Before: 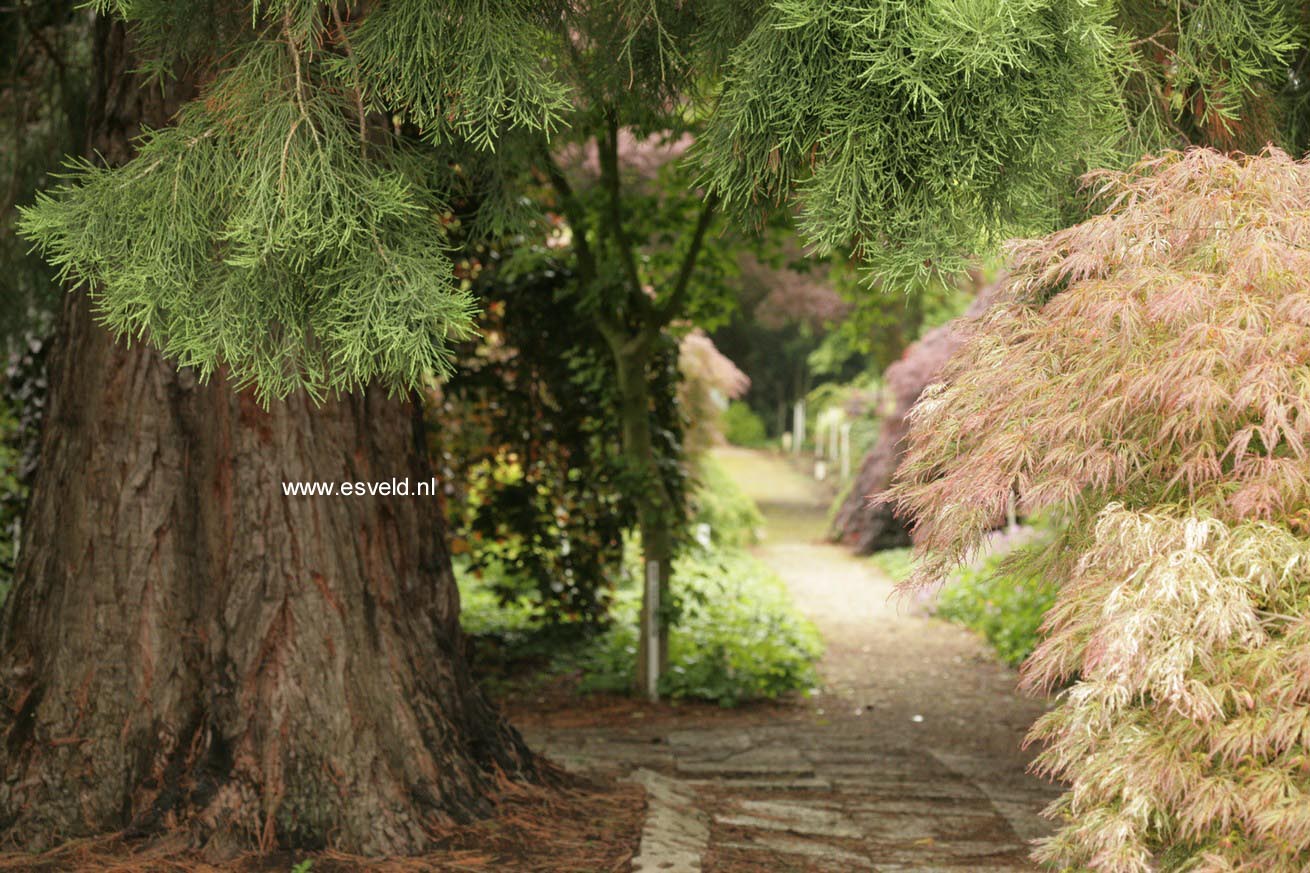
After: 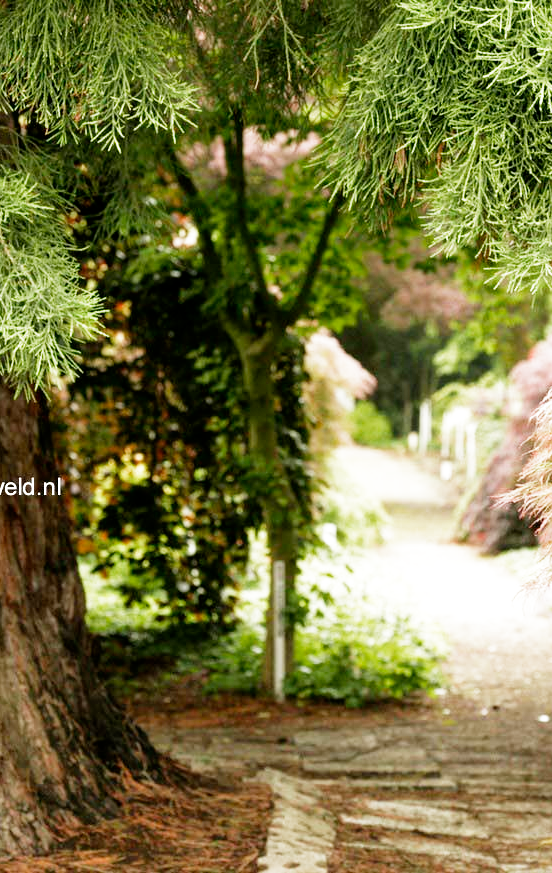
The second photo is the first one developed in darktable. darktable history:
crop: left 28.583%, right 29.231%
filmic rgb: middle gray luminance 10%, black relative exposure -8.61 EV, white relative exposure 3.3 EV, threshold 6 EV, target black luminance 0%, hardness 5.2, latitude 44.69%, contrast 1.302, highlights saturation mix 5%, shadows ↔ highlights balance 24.64%, add noise in highlights 0, preserve chrominance no, color science v3 (2019), use custom middle-gray values true, iterations of high-quality reconstruction 0, contrast in highlights soft, enable highlight reconstruction true
